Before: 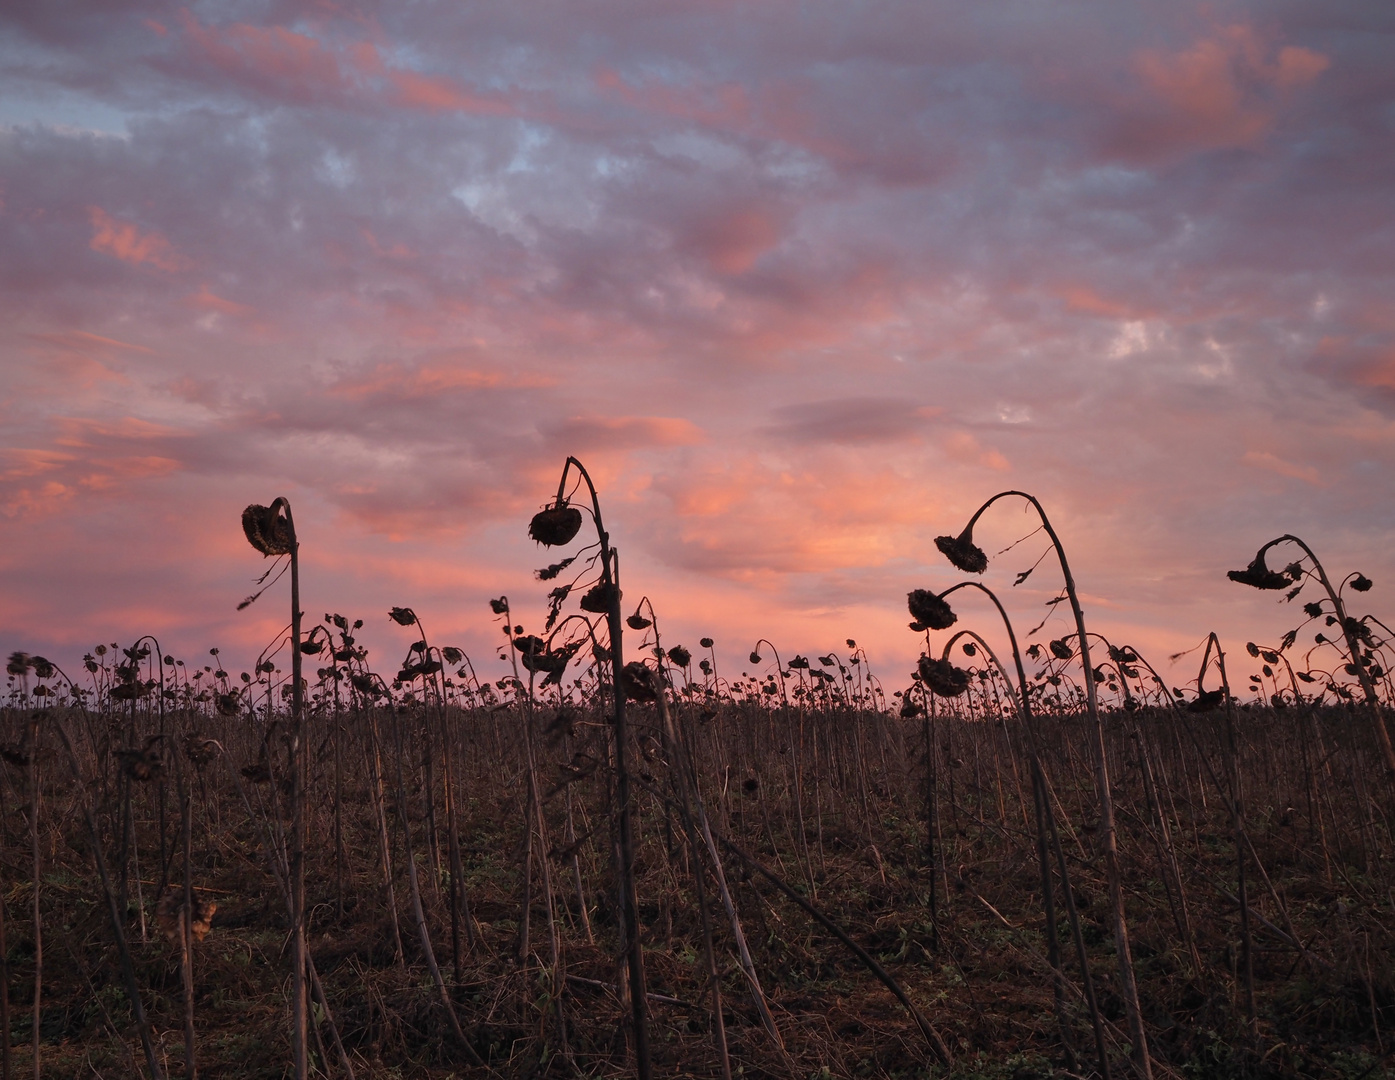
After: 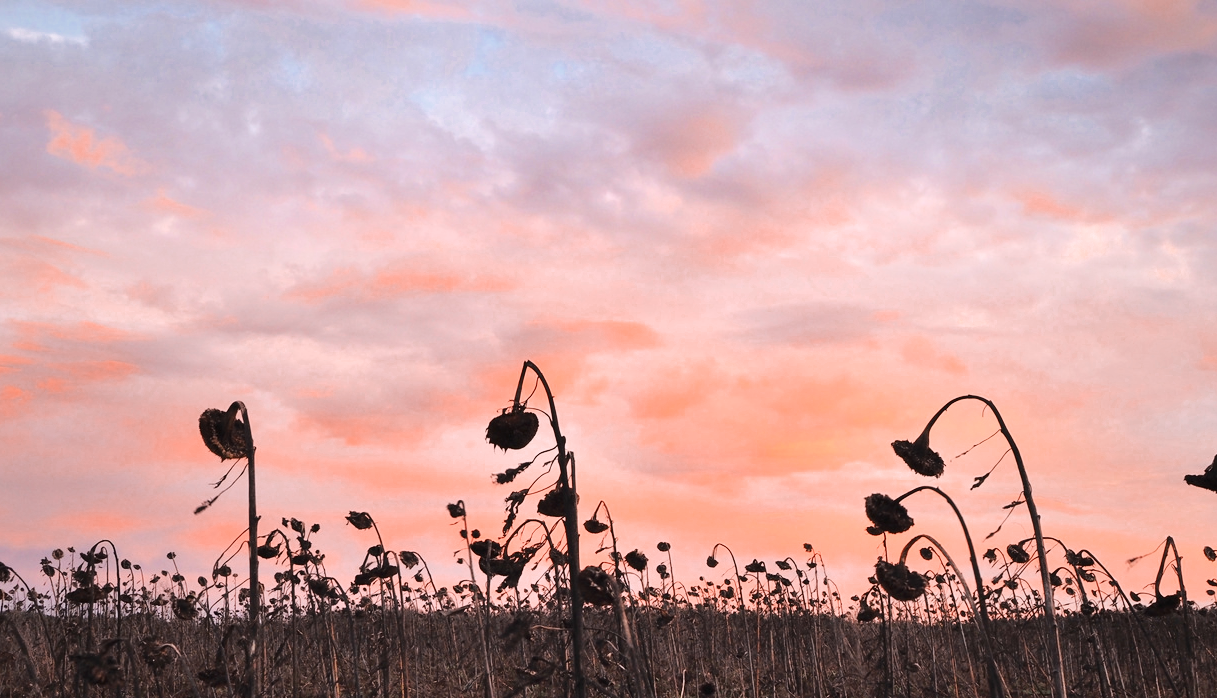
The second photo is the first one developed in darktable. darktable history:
color zones: curves: ch0 [(0, 0.5) (0.125, 0.4) (0.25, 0.5) (0.375, 0.4) (0.5, 0.4) (0.625, 0.35) (0.75, 0.35) (0.875, 0.5)]; ch1 [(0, 0.35) (0.125, 0.45) (0.25, 0.35) (0.375, 0.35) (0.5, 0.35) (0.625, 0.35) (0.75, 0.45) (0.875, 0.35)]; ch2 [(0, 0.6) (0.125, 0.5) (0.25, 0.5) (0.375, 0.6) (0.5, 0.6) (0.625, 0.5) (0.75, 0.5) (0.875, 0.5)]
crop: left 3.095%, top 8.953%, right 9.628%, bottom 26.38%
exposure: exposure 0.636 EV, compensate highlight preservation false
base curve: curves: ch0 [(0, 0) (0.028, 0.03) (0.121, 0.232) (0.46, 0.748) (0.859, 0.968) (1, 1)]
